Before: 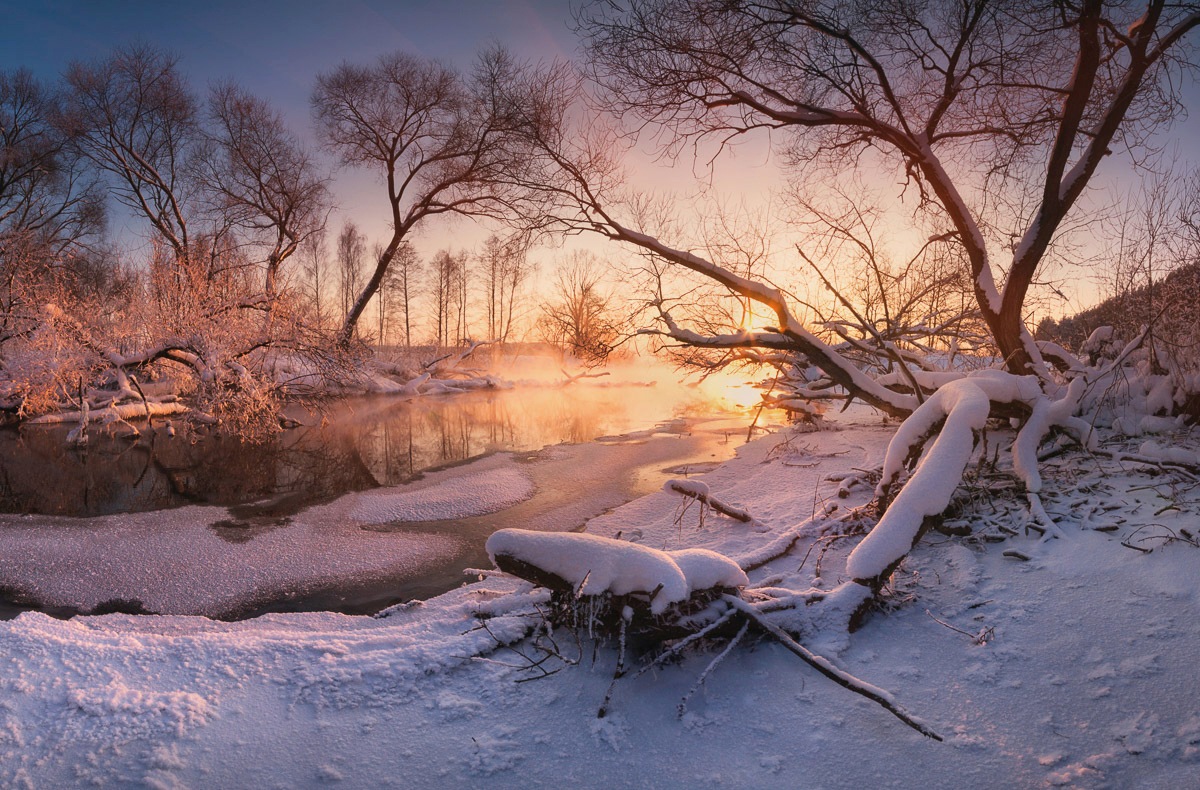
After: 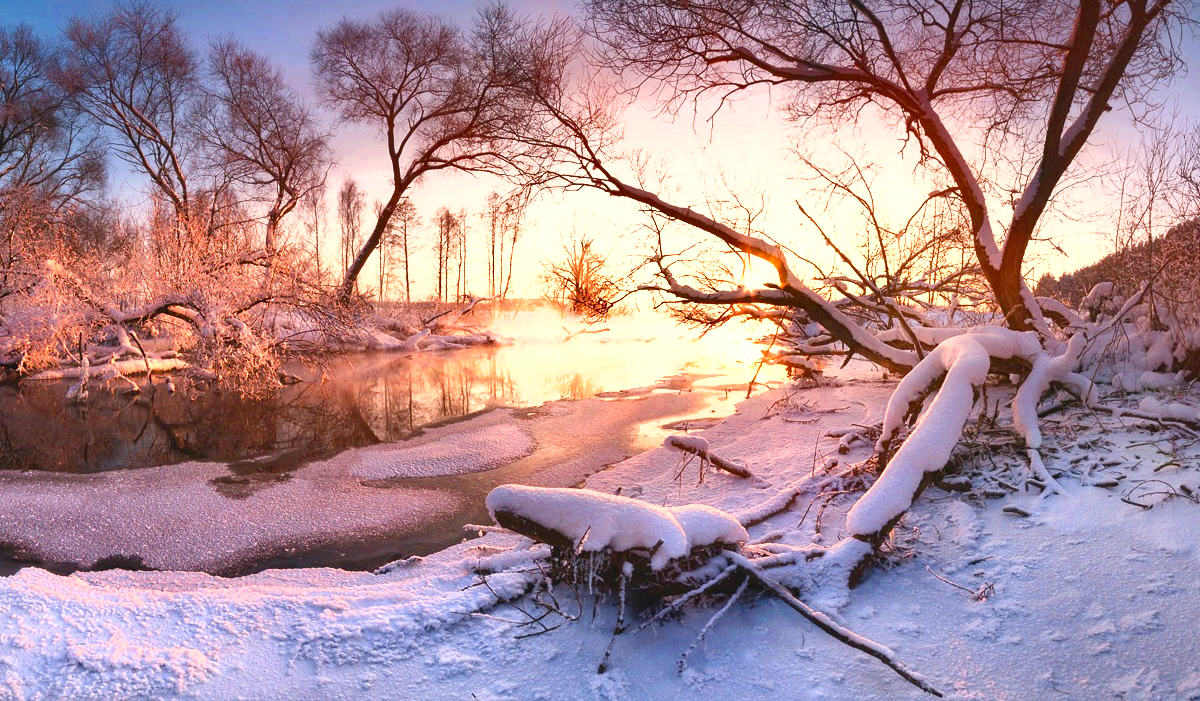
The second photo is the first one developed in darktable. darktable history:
color balance rgb: perceptual saturation grading › global saturation 20%, perceptual saturation grading › highlights -25%, perceptual saturation grading › shadows 25%
rotate and perspective: crop left 0, crop top 0
color zones: curves: ch0 [(0.004, 0.305) (0.261, 0.623) (0.389, 0.399) (0.708, 0.571) (0.947, 0.34)]; ch1 [(0.025, 0.645) (0.229, 0.584) (0.326, 0.551) (0.484, 0.262) (0.757, 0.643)]
shadows and highlights: low approximation 0.01, soften with gaussian
exposure: black level correction 0, exposure 1.2 EV, compensate exposure bias true, compensate highlight preservation false
contrast brightness saturation: contrast 0.11, saturation -0.17
crop and rotate: top 5.609%, bottom 5.609%
